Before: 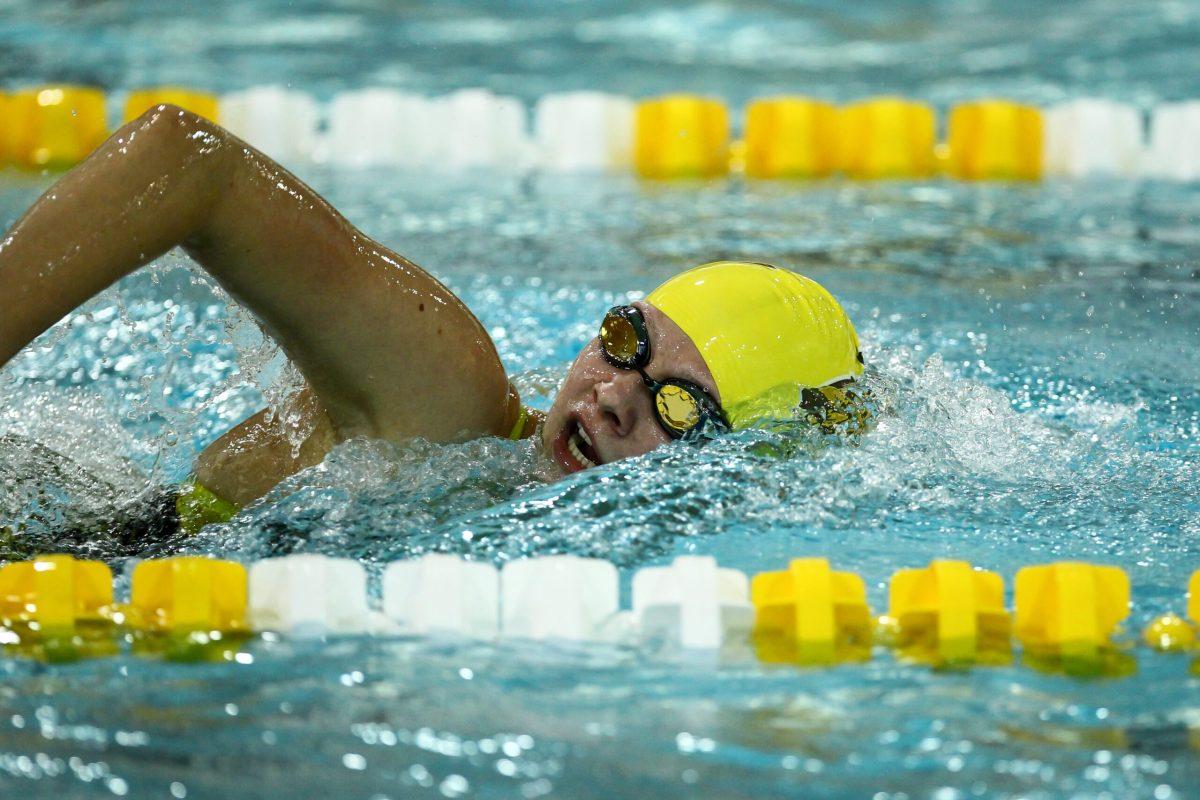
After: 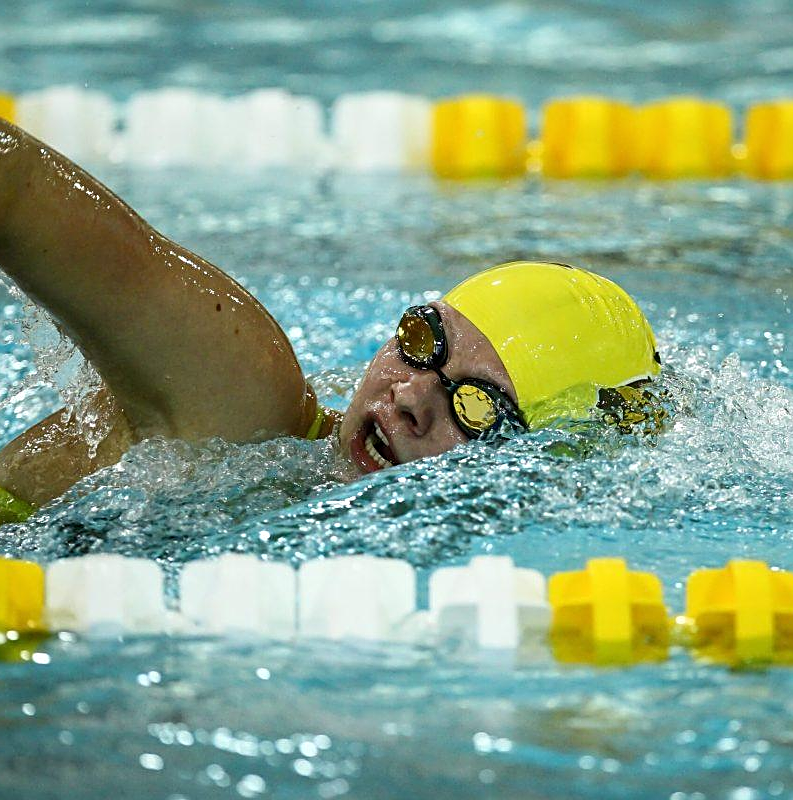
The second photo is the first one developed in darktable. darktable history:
sharpen: amount 0.564
crop: left 16.95%, right 16.937%
